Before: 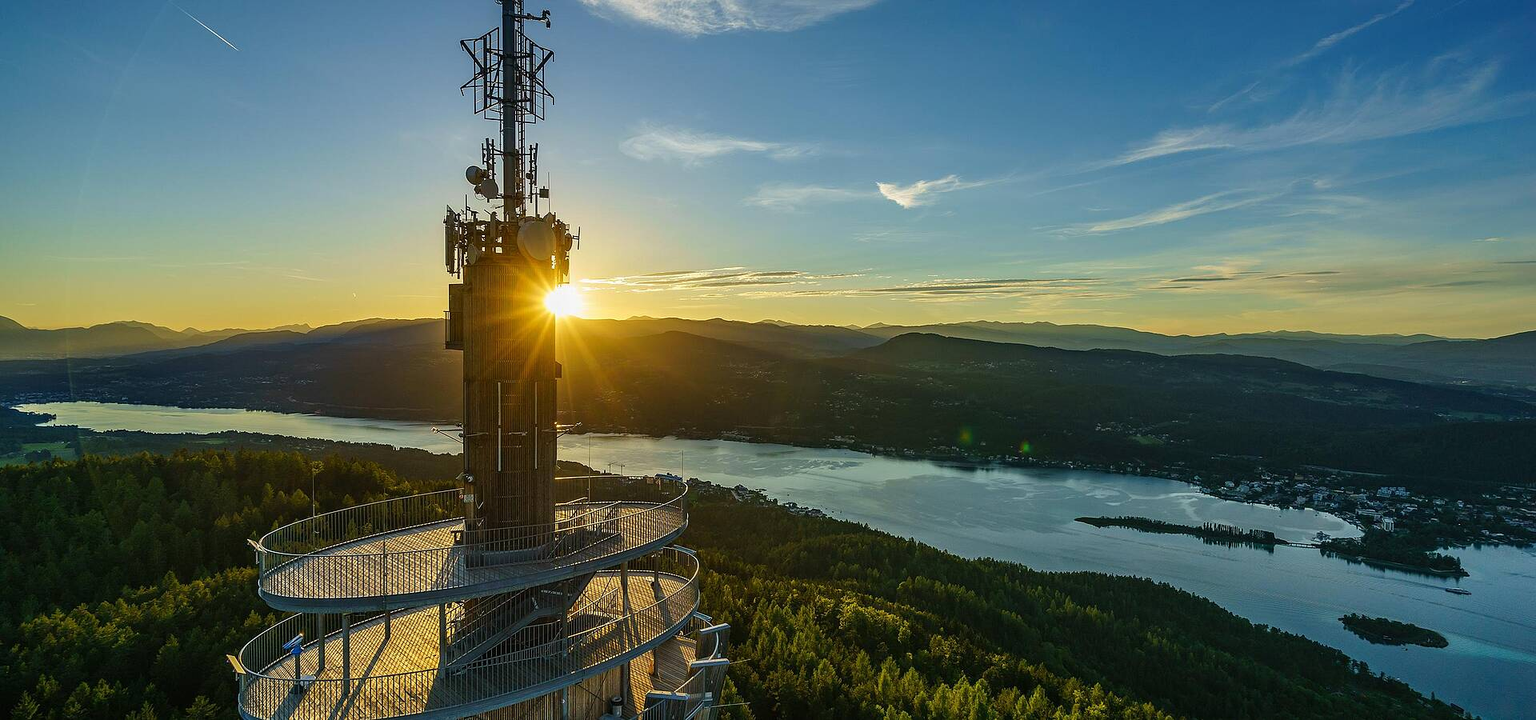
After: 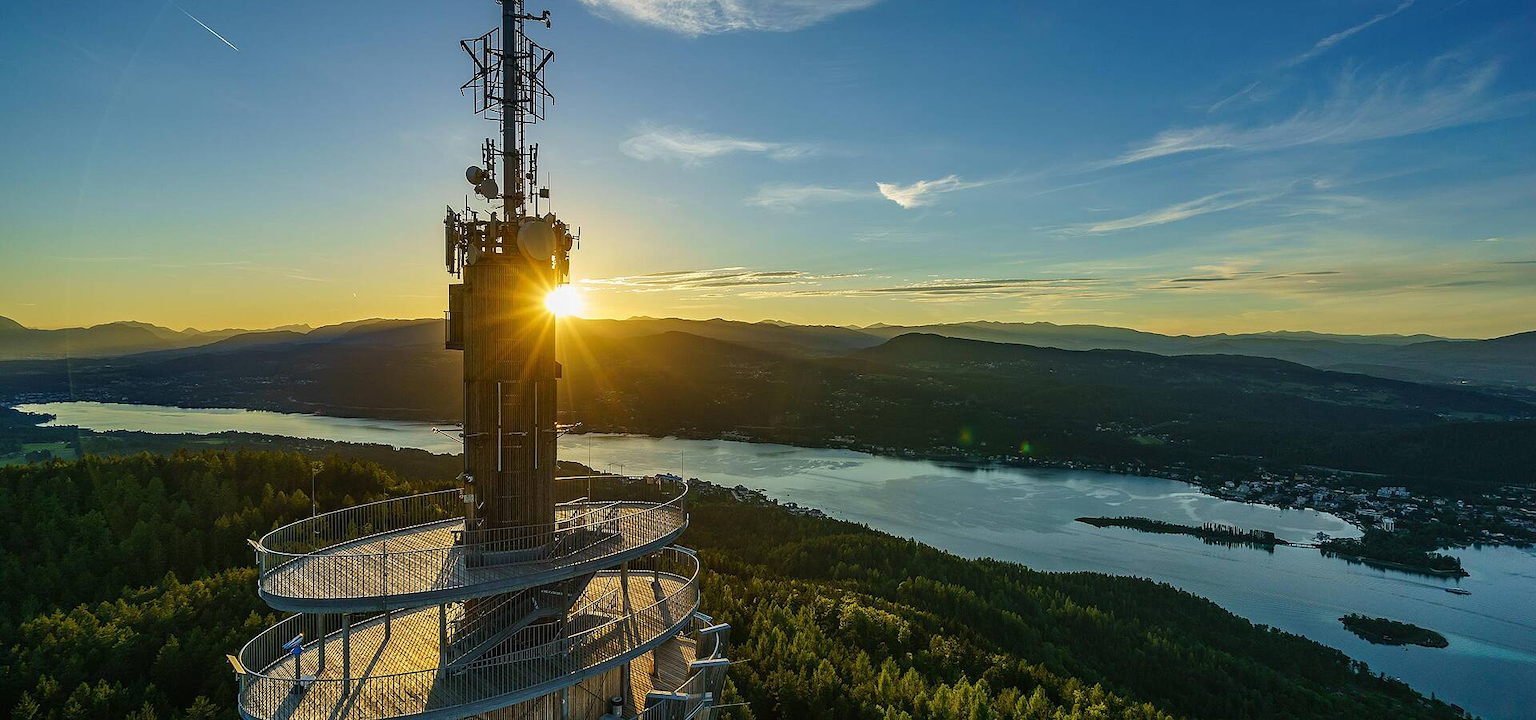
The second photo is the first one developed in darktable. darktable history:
exposure: compensate exposure bias true, compensate highlight preservation false
